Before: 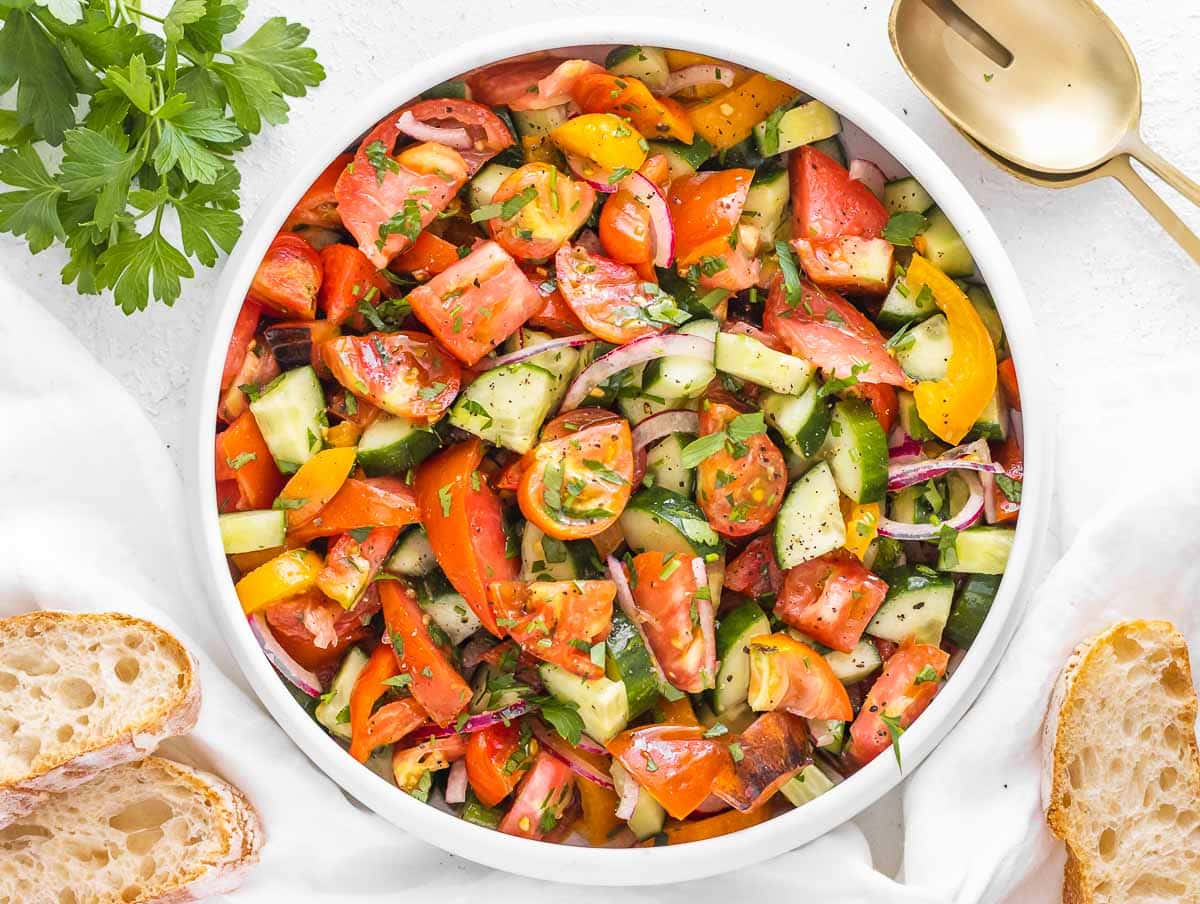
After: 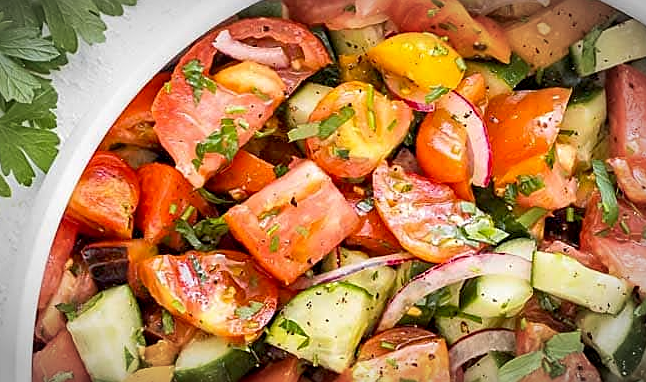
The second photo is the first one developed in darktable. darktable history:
exposure: black level correction 0.007, compensate highlight preservation false
vignetting: automatic ratio true
tone equalizer: on, module defaults
crop: left 15.306%, top 9.065%, right 30.789%, bottom 48.638%
sharpen: on, module defaults
